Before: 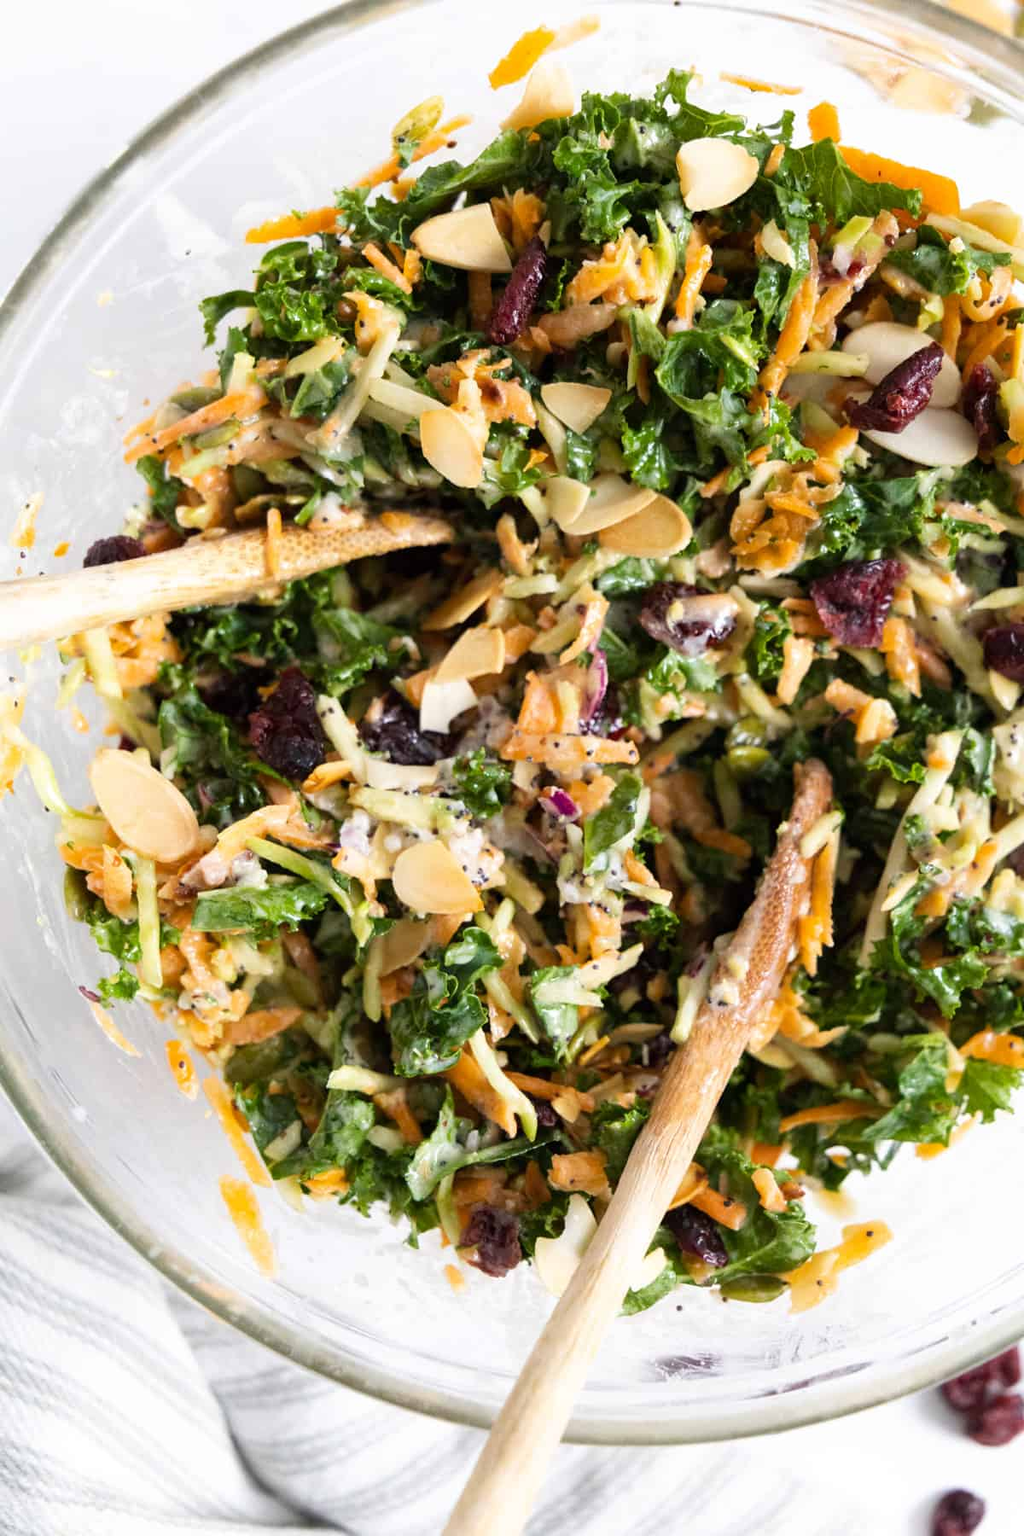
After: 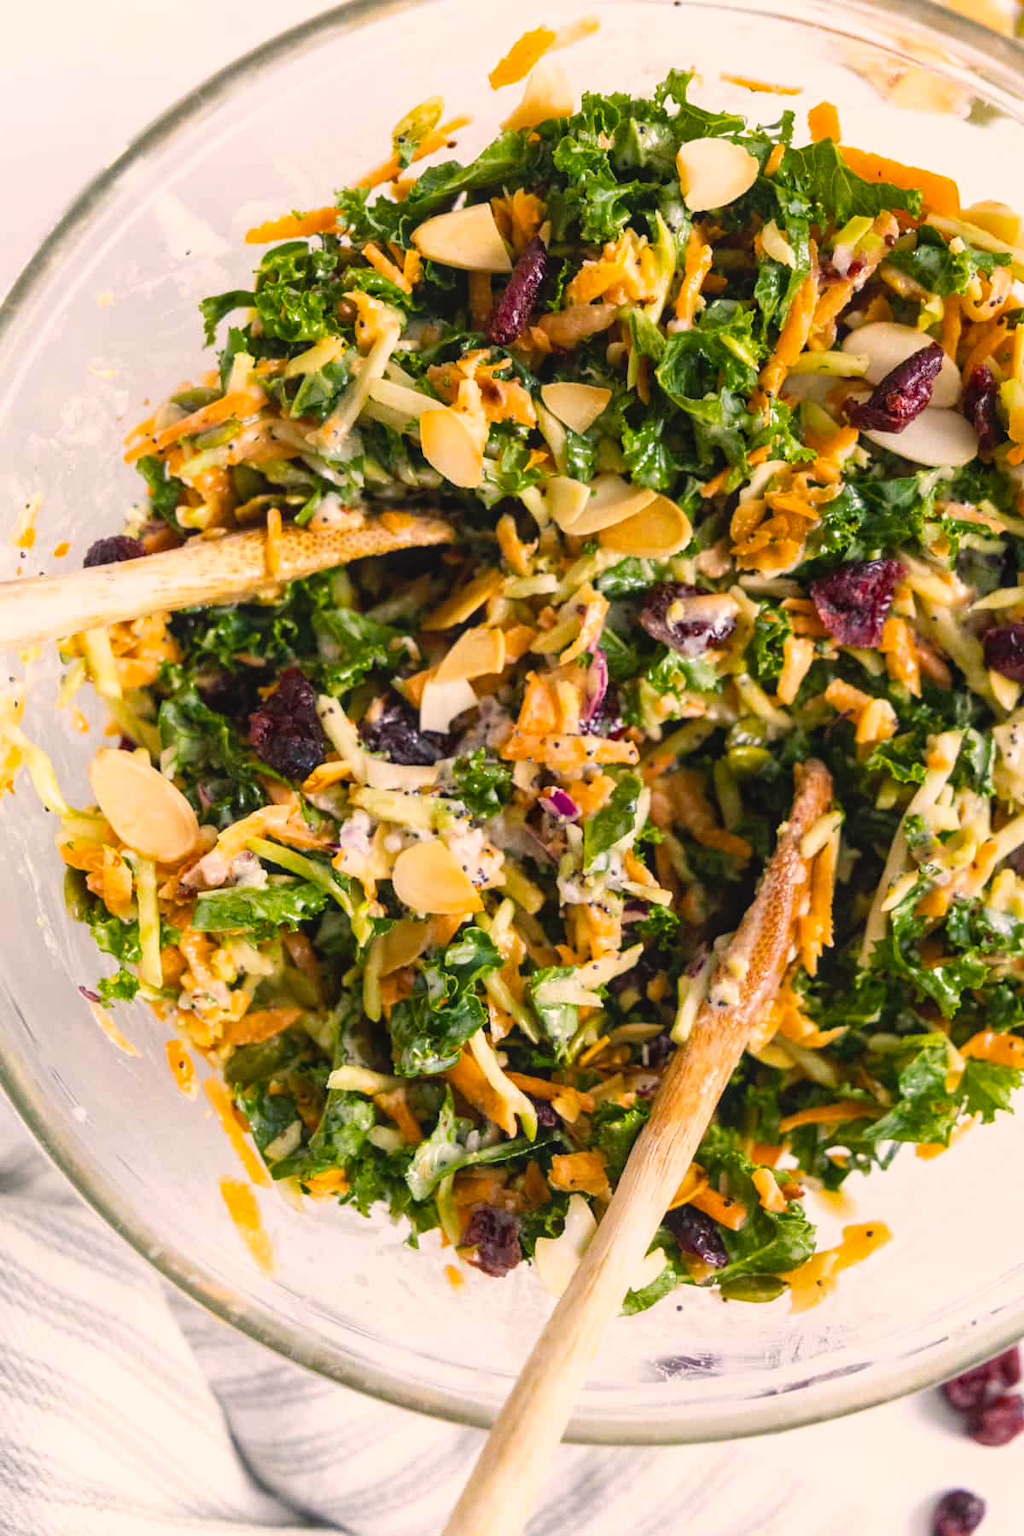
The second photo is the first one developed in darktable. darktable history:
local contrast: detail 110%
color balance rgb: highlights gain › chroma 3.058%, highlights gain › hue 54.49°, perceptual saturation grading › global saturation 25.193%
